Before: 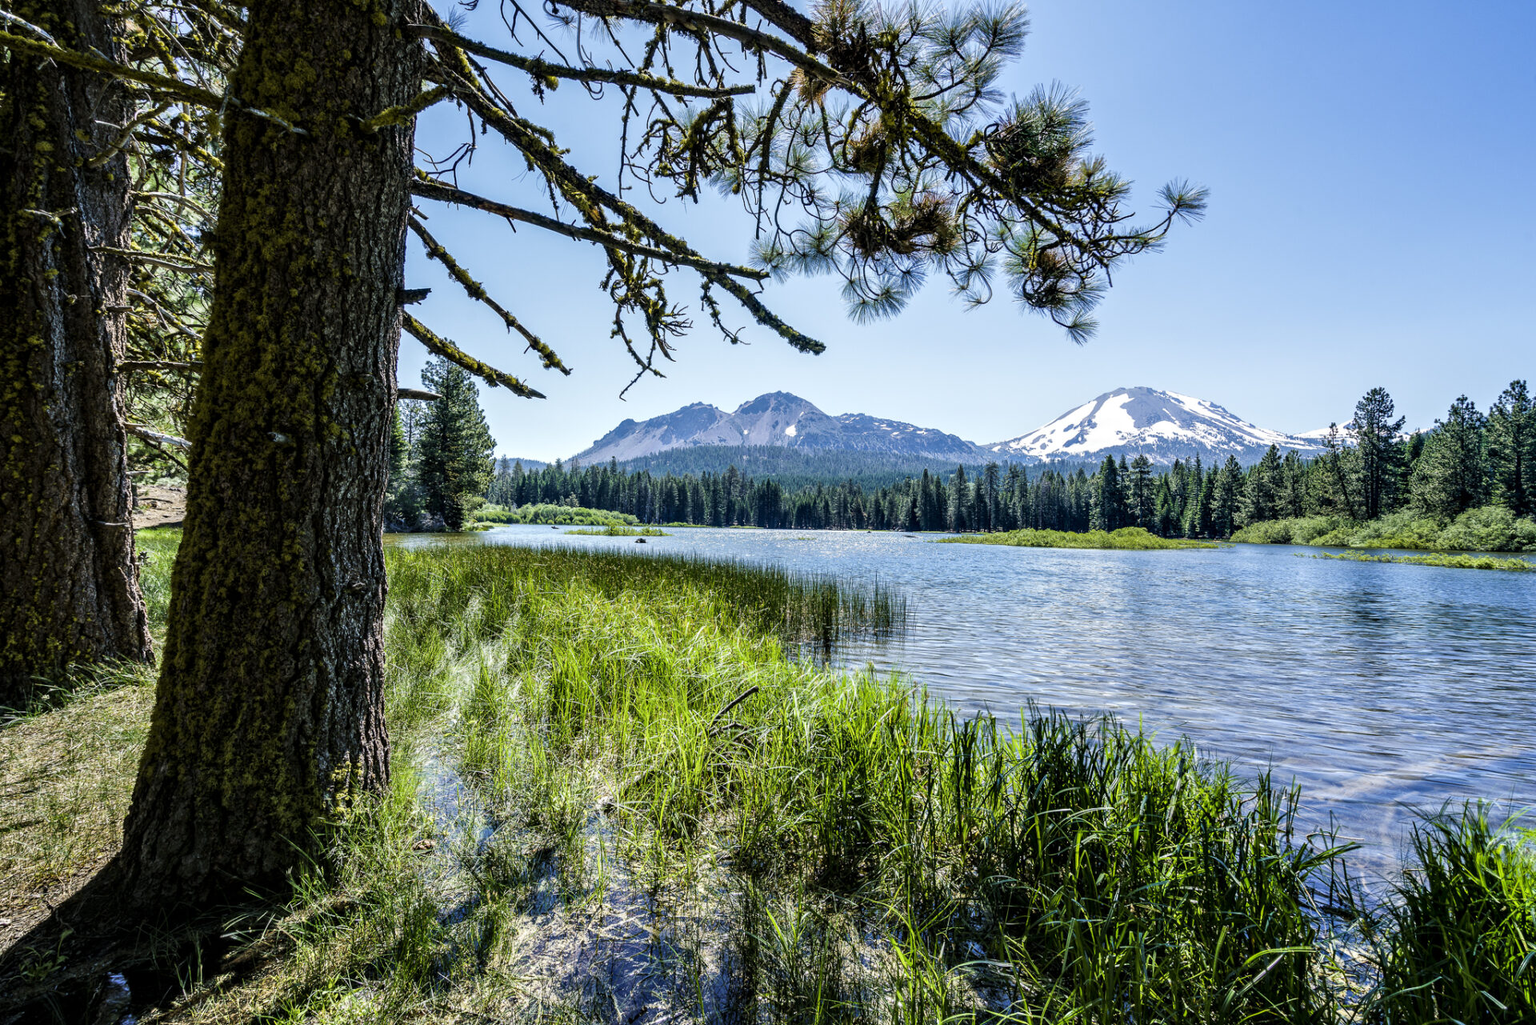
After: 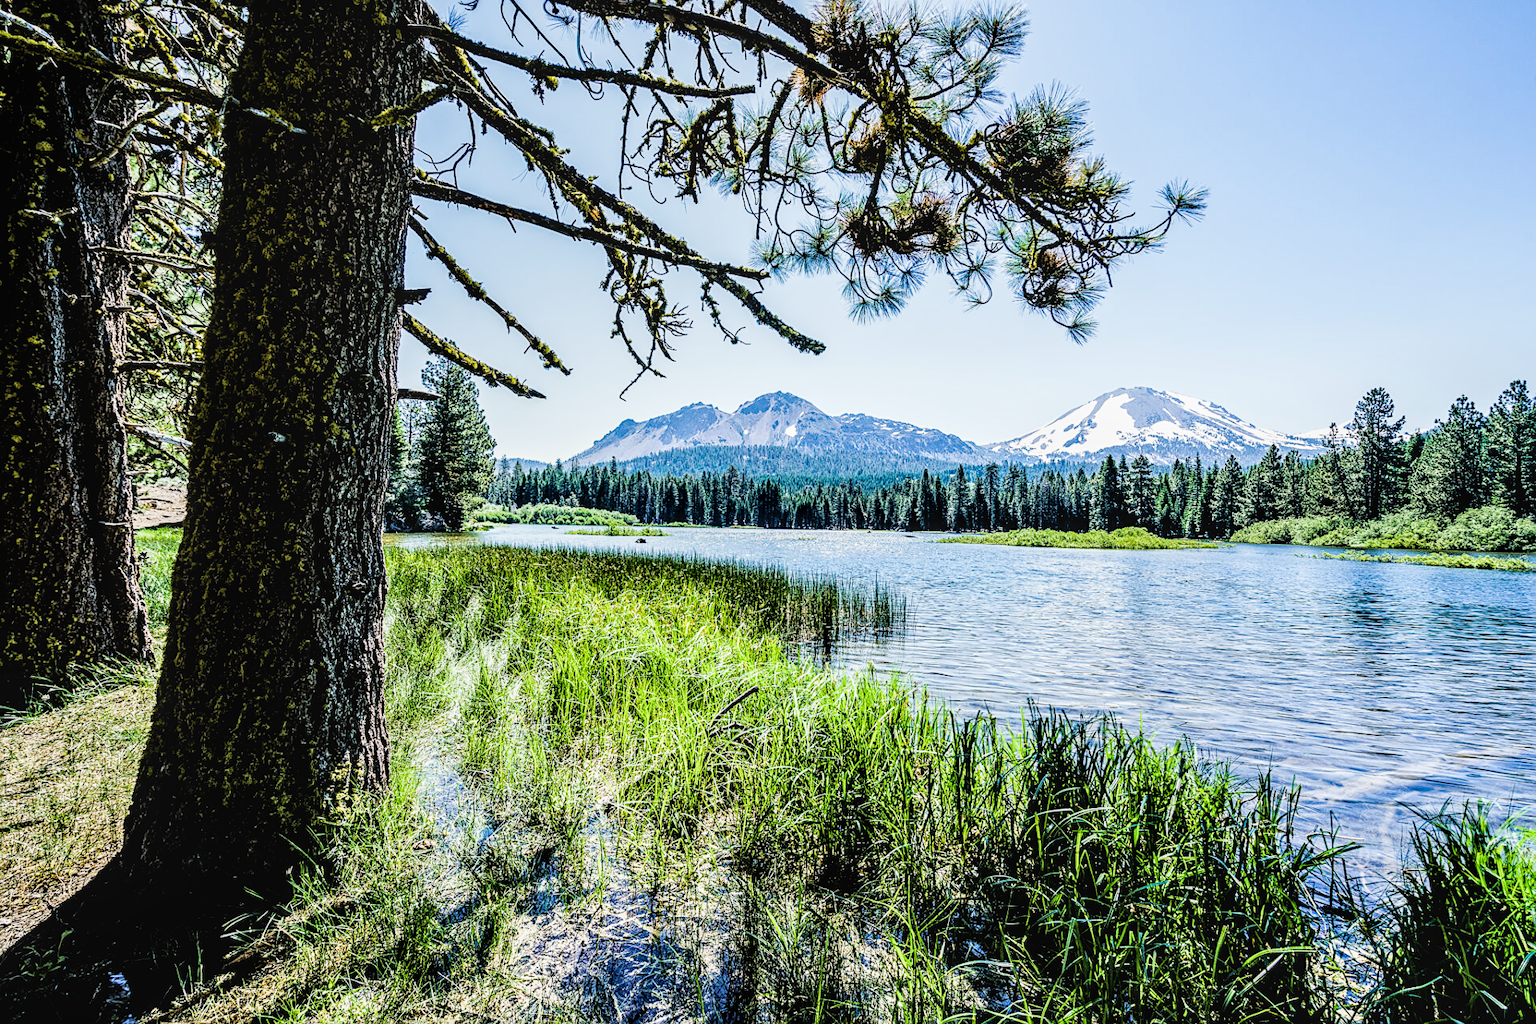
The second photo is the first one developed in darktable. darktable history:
exposure: black level correction 0.001, exposure 0.955 EV, compensate exposure bias true, compensate highlight preservation false
filmic rgb: black relative exposure -5 EV, hardness 2.88, contrast 1.3, highlights saturation mix -30%
color balance rgb: global vibrance 0.5%
local contrast: on, module defaults
sharpen: on, module defaults
